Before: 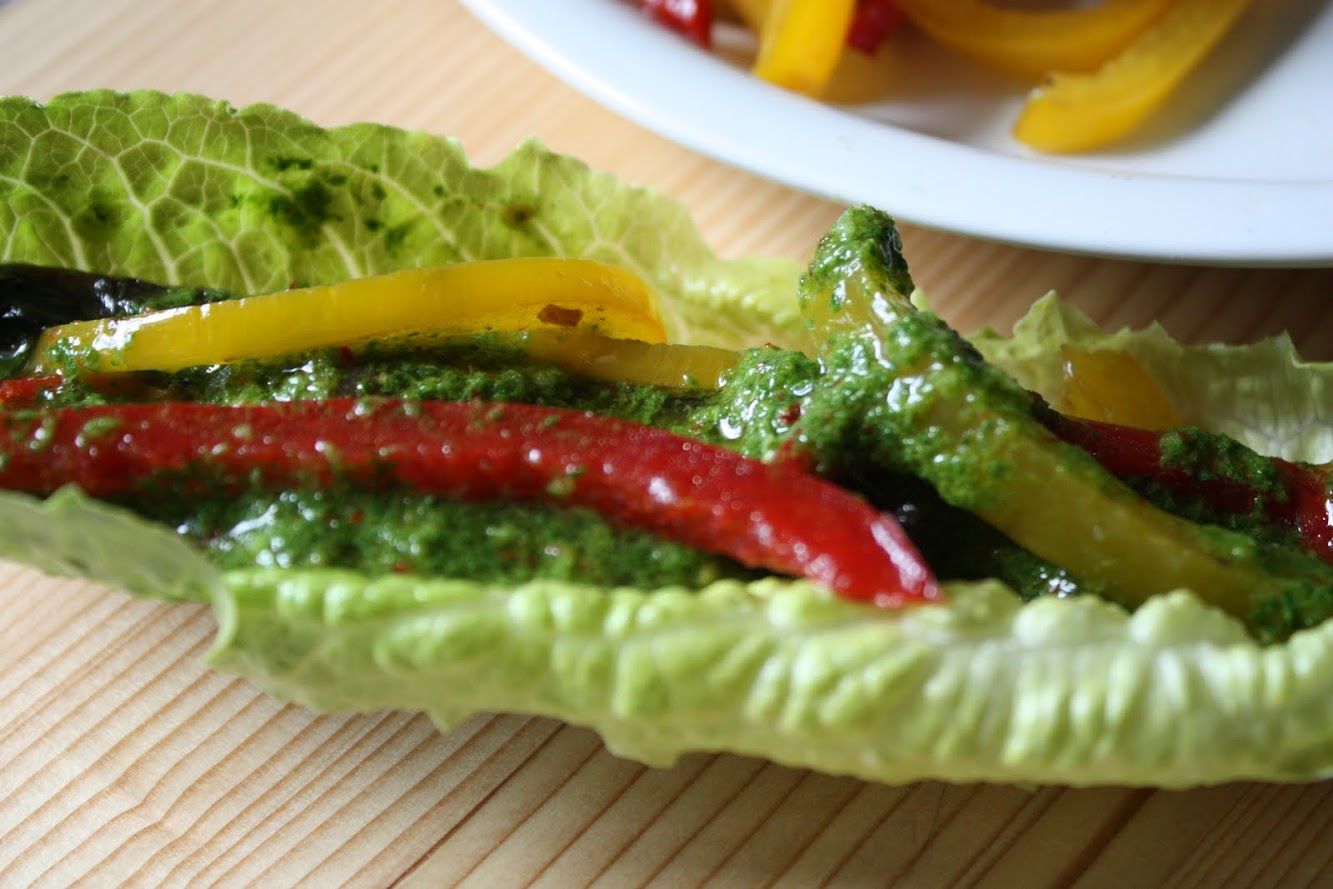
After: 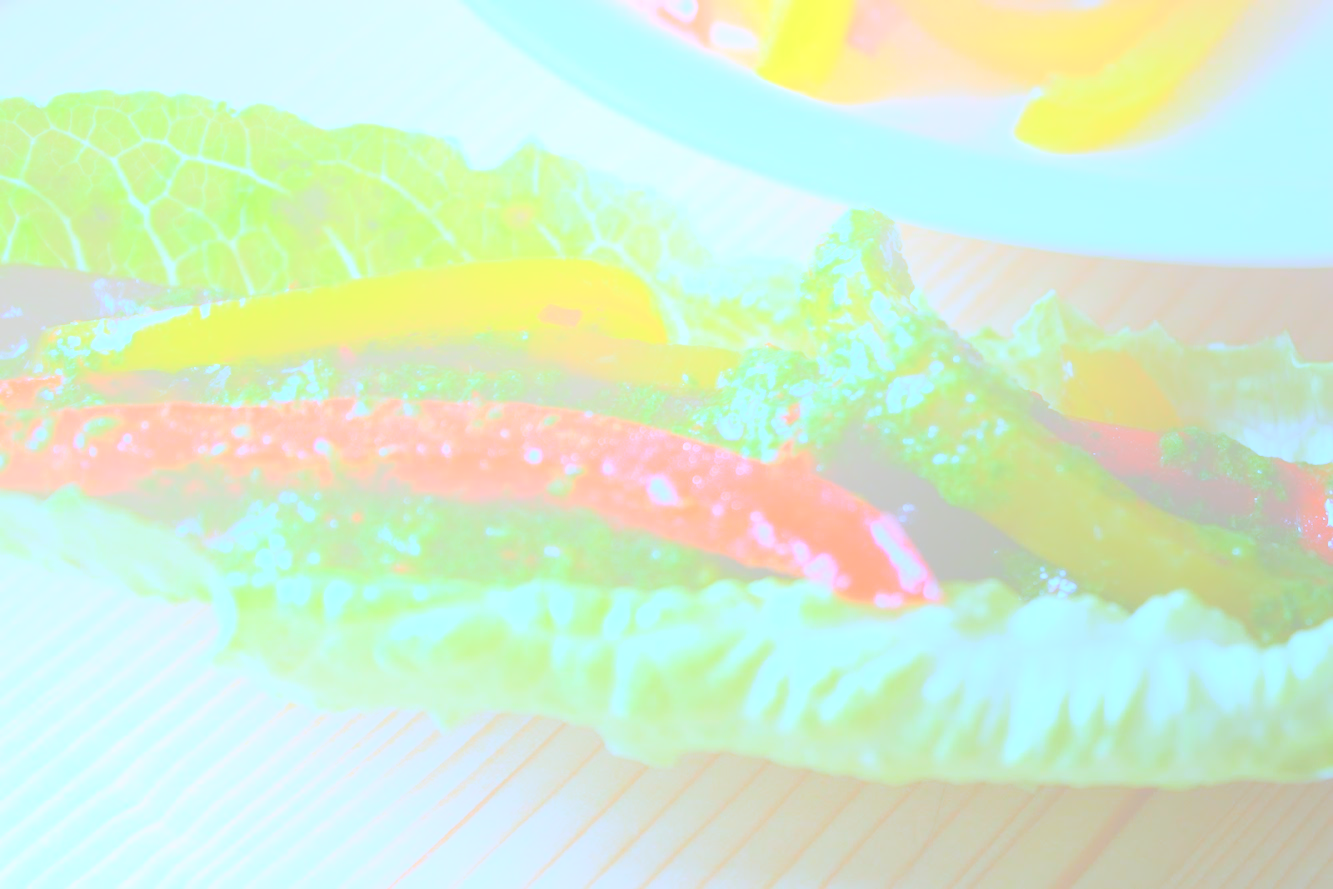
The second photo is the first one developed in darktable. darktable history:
white balance: red 0.766, blue 1.537
bloom: size 70%, threshold 25%, strength 70%
